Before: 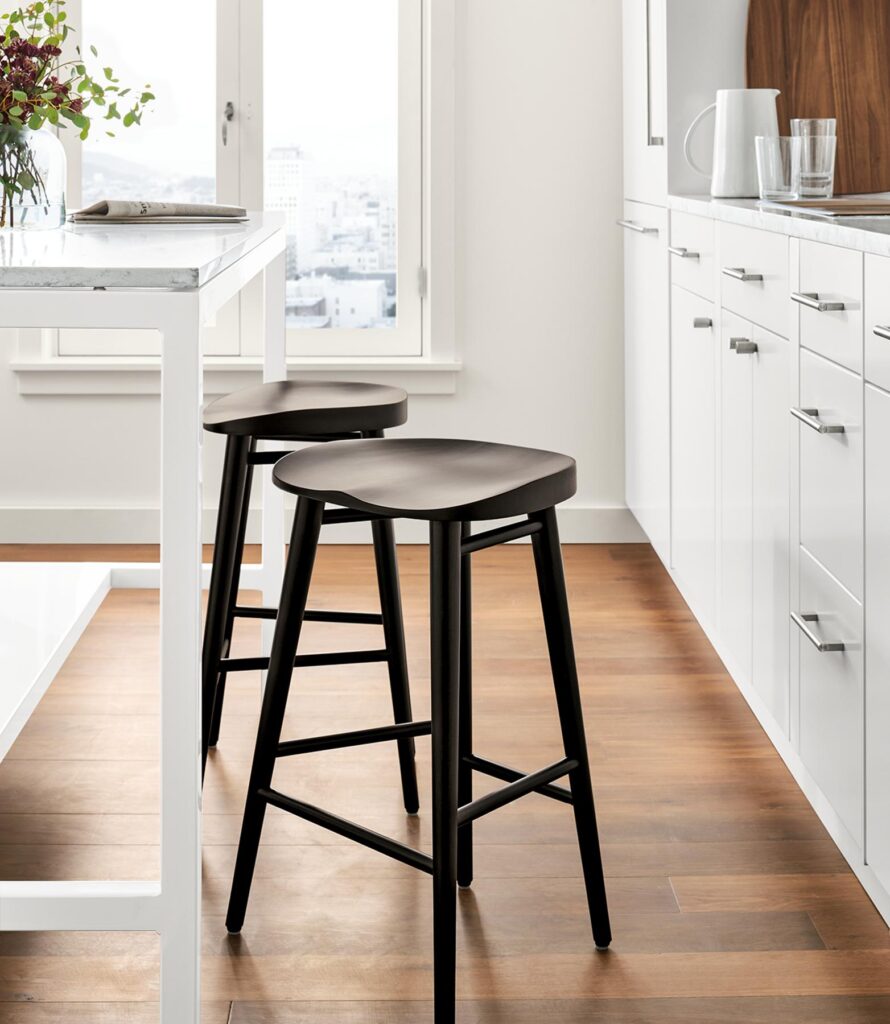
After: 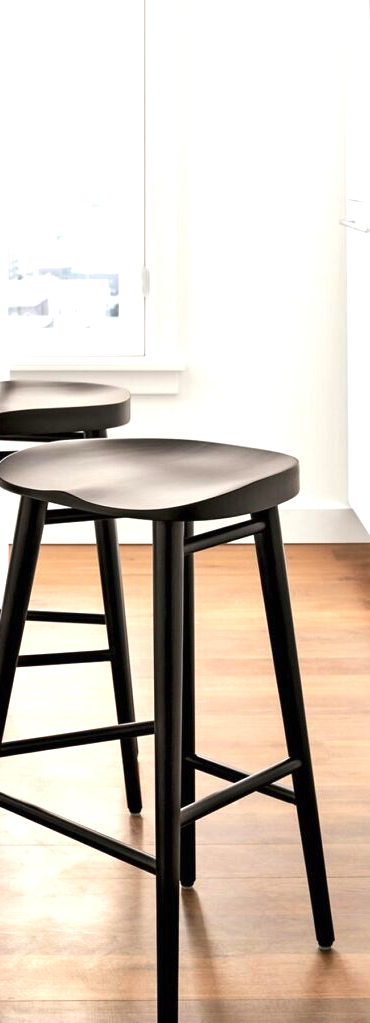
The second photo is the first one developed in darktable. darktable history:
exposure: black level correction 0, exposure 0.7 EV, compensate exposure bias true, compensate highlight preservation false
crop: left 31.229%, right 27.105%
